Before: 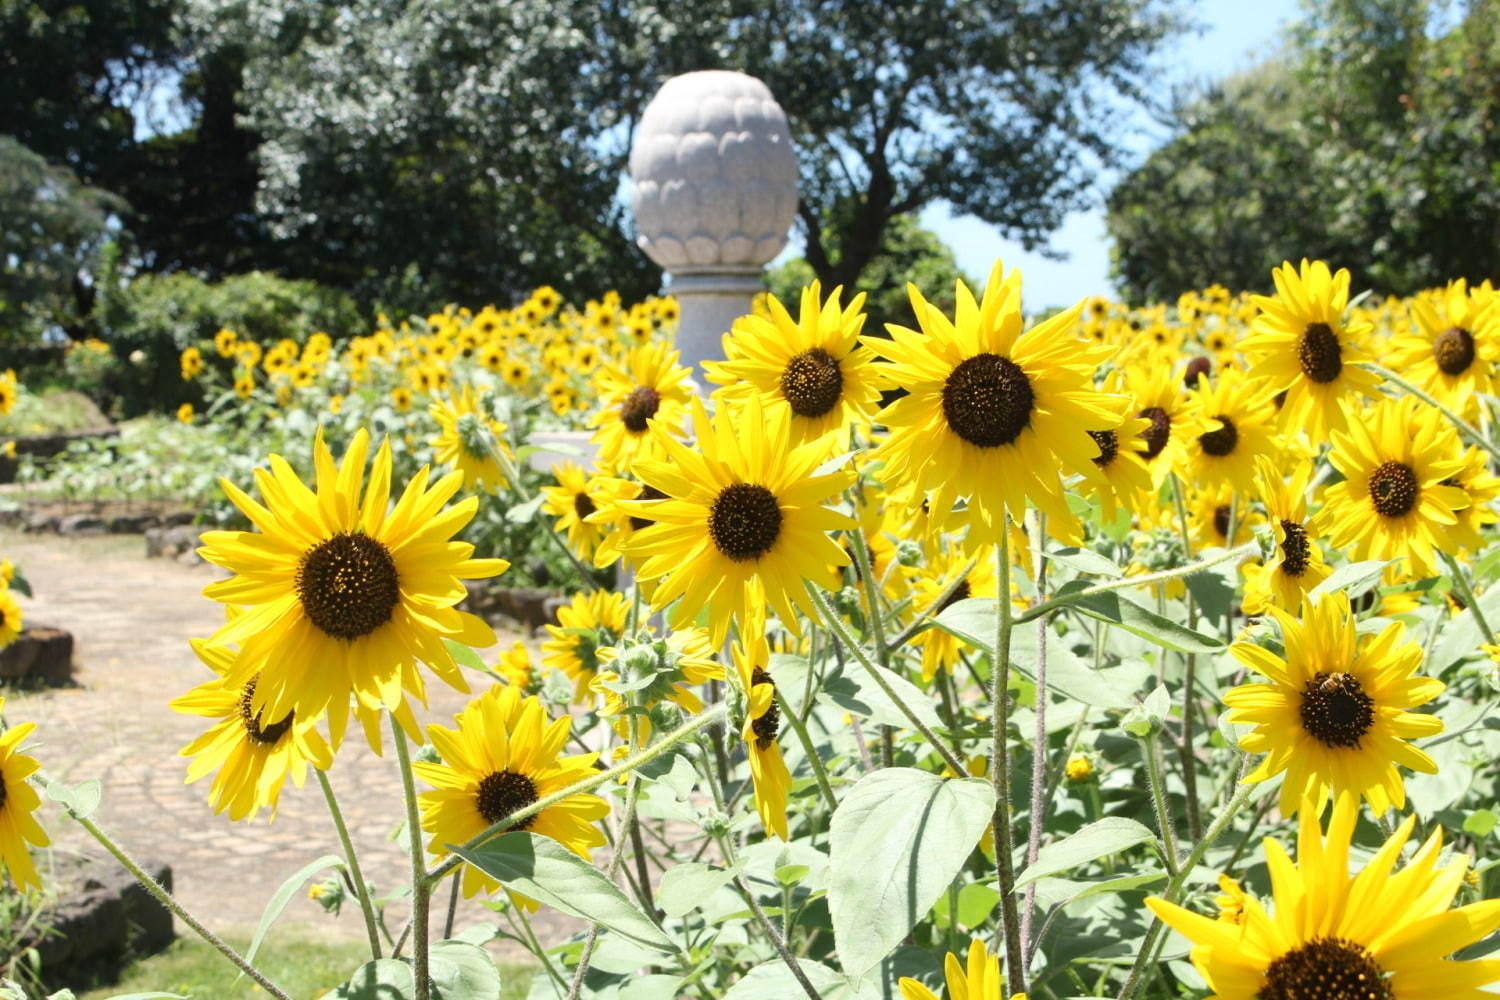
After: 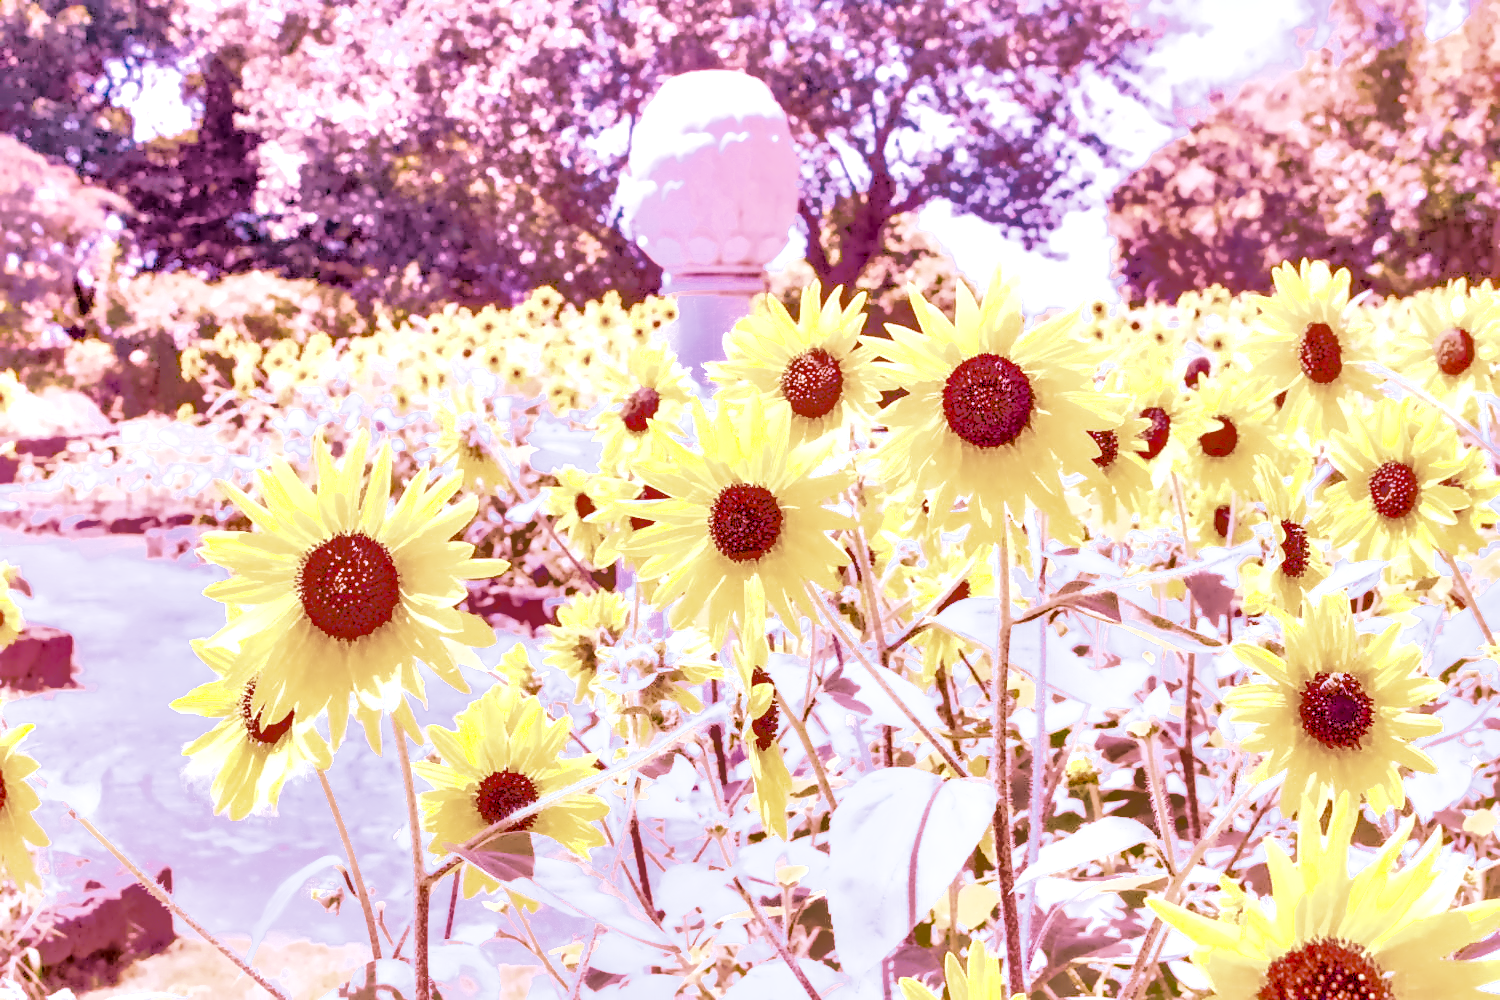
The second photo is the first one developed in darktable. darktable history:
local contrast: highlights 60%, shadows 60%, detail 160%
color calibration: illuminant as shot in camera, x 0.358, y 0.373, temperature 4628.91 K
color balance rgb: perceptual saturation grading › global saturation 35%, perceptual saturation grading › highlights -30%, perceptual saturation grading › shadows 35%, perceptual brilliance grading › global brilliance 3%, perceptual brilliance grading › highlights -3%, perceptual brilliance grading › shadows 3%
denoise (profiled): preserve shadows 1.52, scattering 0.002, a [-1, 0, 0], compensate highlight preservation false
exposure: black level correction 0, exposure 1.1 EV, compensate exposure bias true, compensate highlight preservation false
filmic rgb: black relative exposure -7.65 EV, white relative exposure 4.56 EV, hardness 3.61
haze removal: compatibility mode true, adaptive false
highlight reconstruction: on, module defaults
hot pixels: on, module defaults
lens correction: scale 1, crop 1, focal 16, aperture 5.6, distance 1000, camera "Canon EOS RP", lens "Canon RF 16mm F2.8 STM"
shadows and highlights: shadows 40, highlights -60
white balance: red 2.229, blue 1.46
tone equalizer: -8 EV -0.75 EV, -7 EV -0.7 EV, -6 EV -0.6 EV, -5 EV -0.4 EV, -3 EV 0.4 EV, -2 EV 0.6 EV, -1 EV 0.7 EV, +0 EV 0.75 EV, edges refinement/feathering 500, mask exposure compensation -1.57 EV, preserve details no
velvia: strength 45%
contrast equalizer "clarity": octaves 7, y [[0.6 ×6], [0.55 ×6], [0 ×6], [0 ×6], [0 ×6]]
